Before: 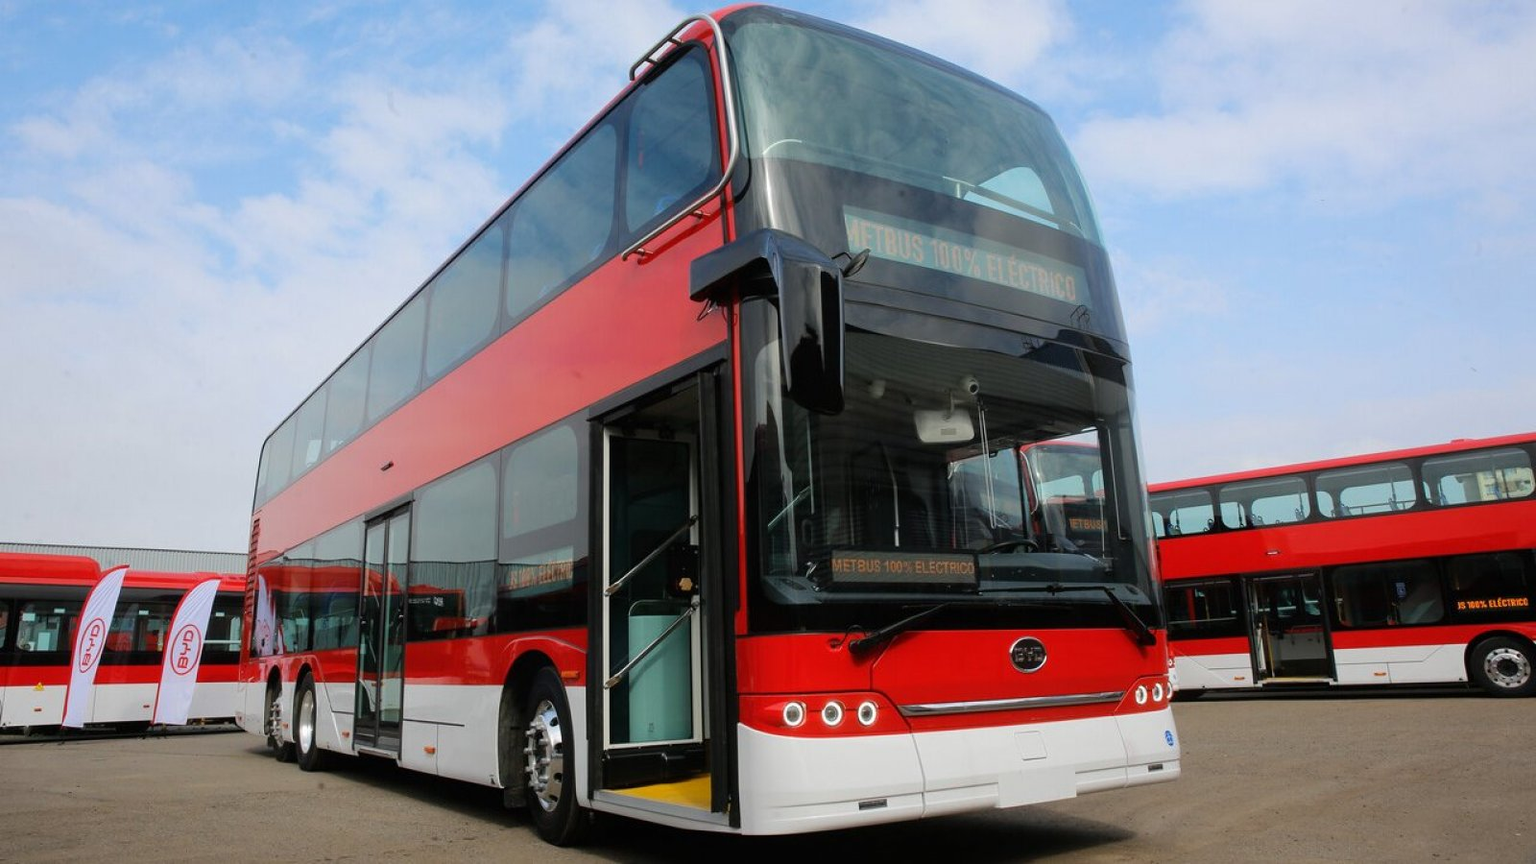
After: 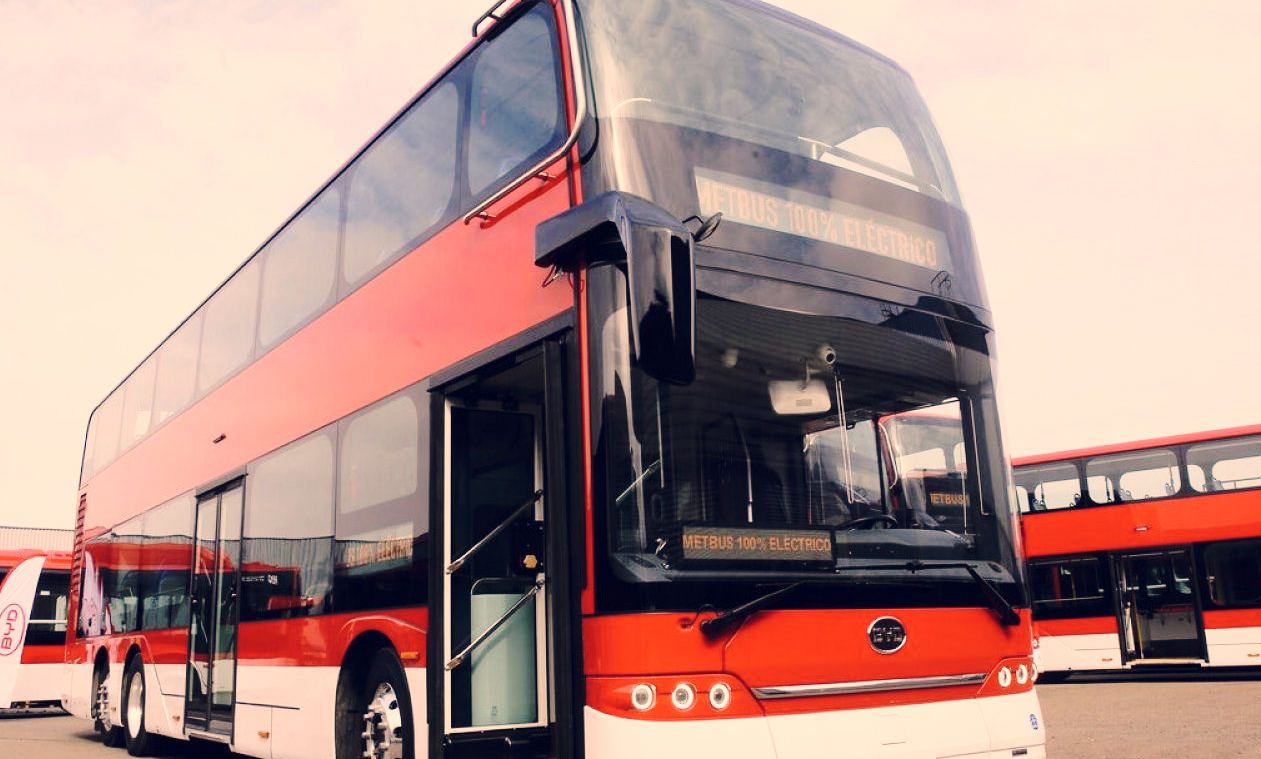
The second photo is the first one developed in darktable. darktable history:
base curve: curves: ch0 [(0, 0) (0.032, 0.037) (0.105, 0.228) (0.435, 0.76) (0.856, 0.983) (1, 1)], preserve colors none
color correction: highlights a* 19.94, highlights b* 26.78, shadows a* 3.4, shadows b* -17.81, saturation 0.721
crop: left 11.543%, top 5.23%, right 9.595%, bottom 10.351%
